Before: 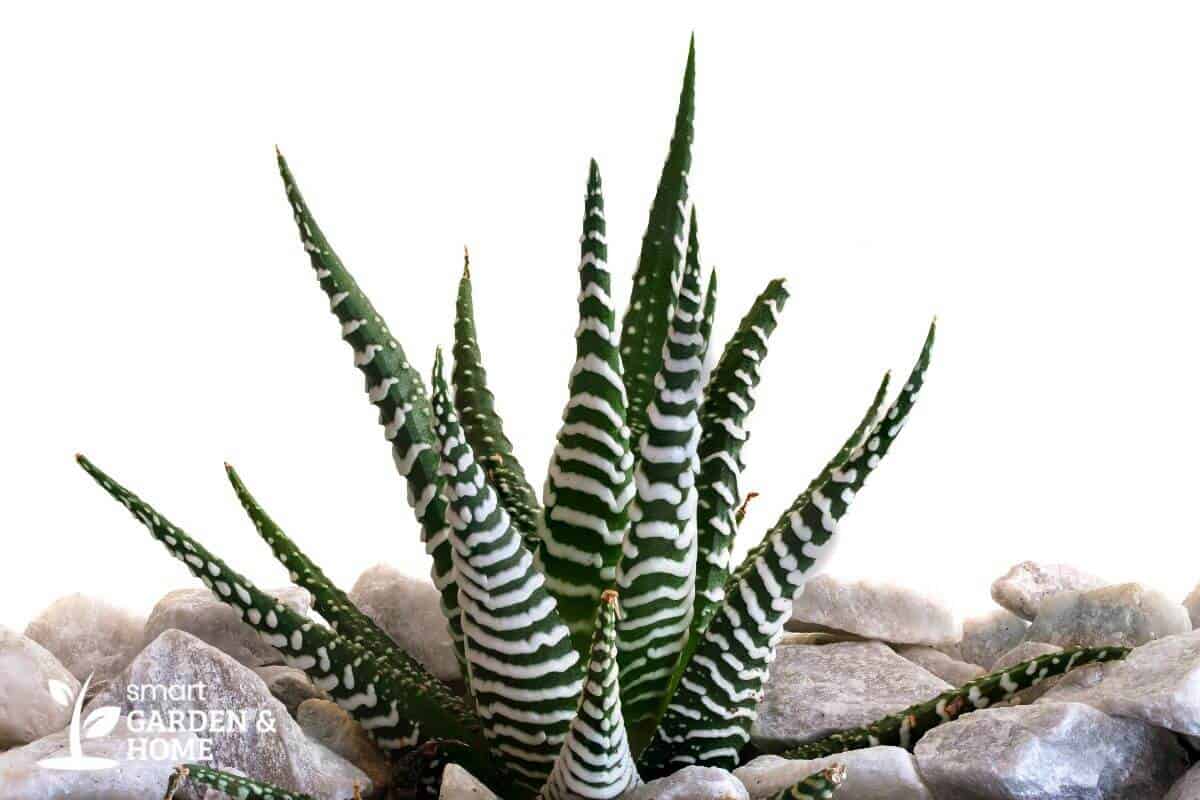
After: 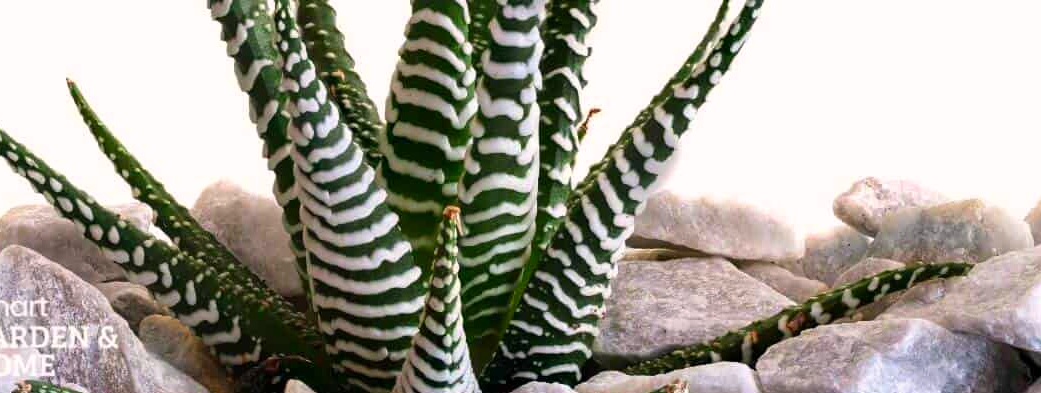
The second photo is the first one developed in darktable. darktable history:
crop and rotate: left 13.247%, top 48.064%, bottom 2.809%
color correction: highlights a* 3.36, highlights b* 1.78, saturation 1.17
